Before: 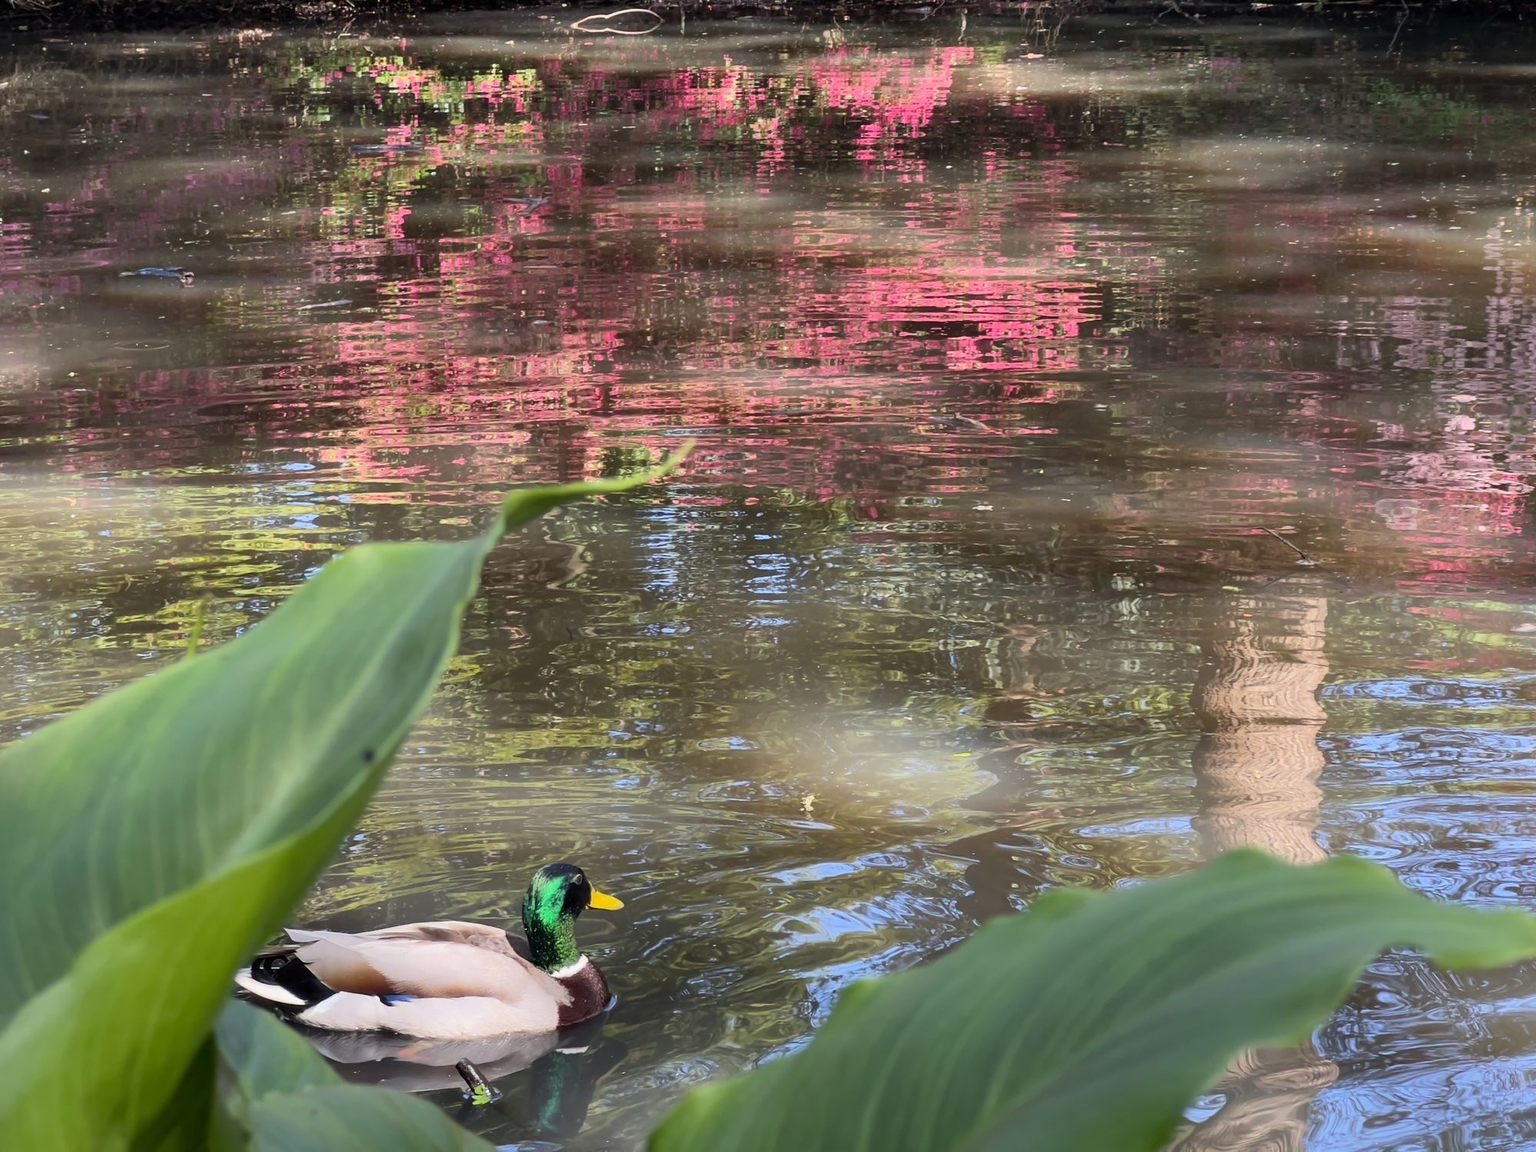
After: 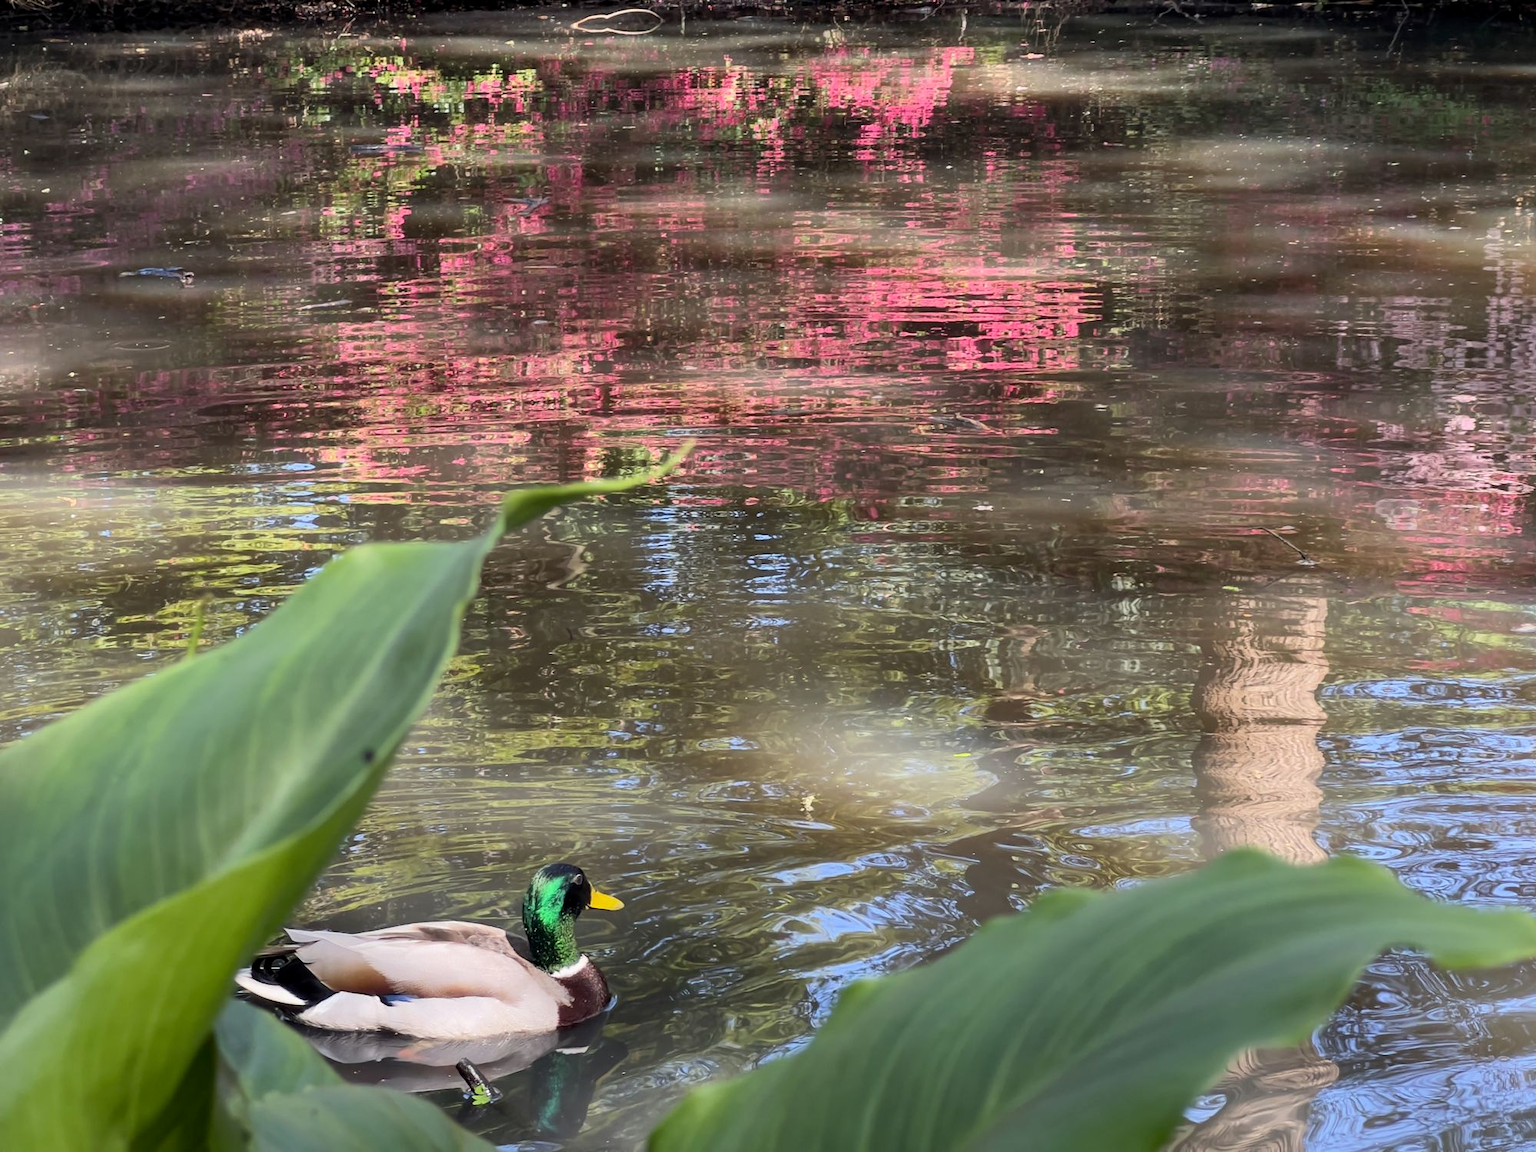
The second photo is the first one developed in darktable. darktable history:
white balance: red 1, blue 1
local contrast: highlights 100%, shadows 100%, detail 120%, midtone range 0.2
